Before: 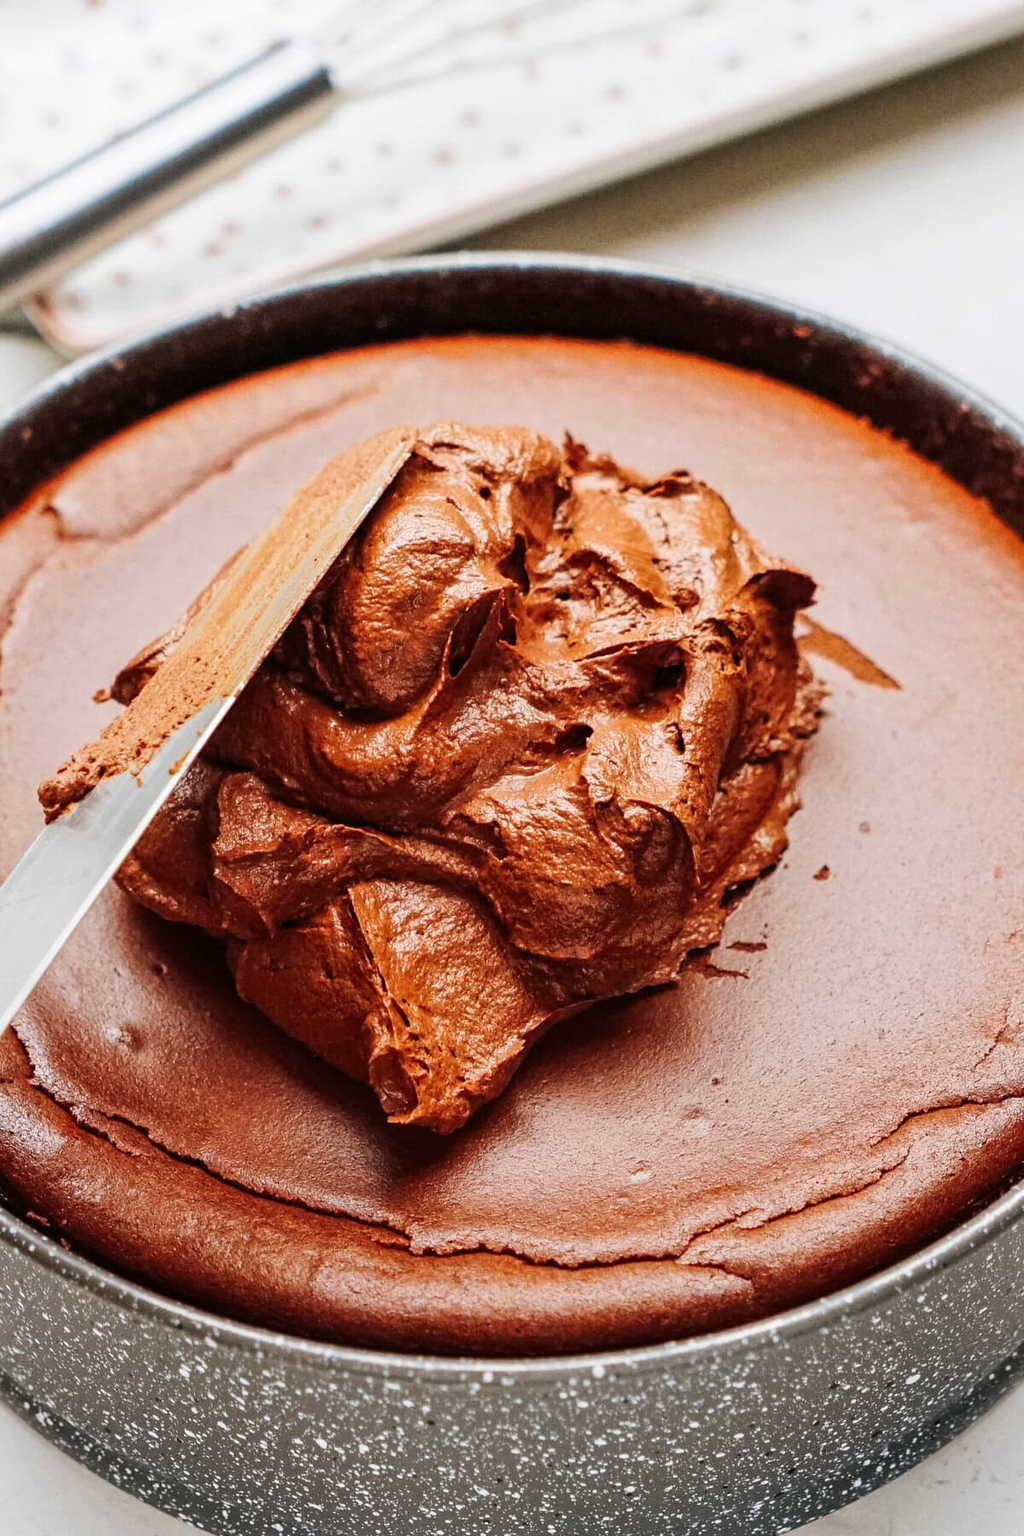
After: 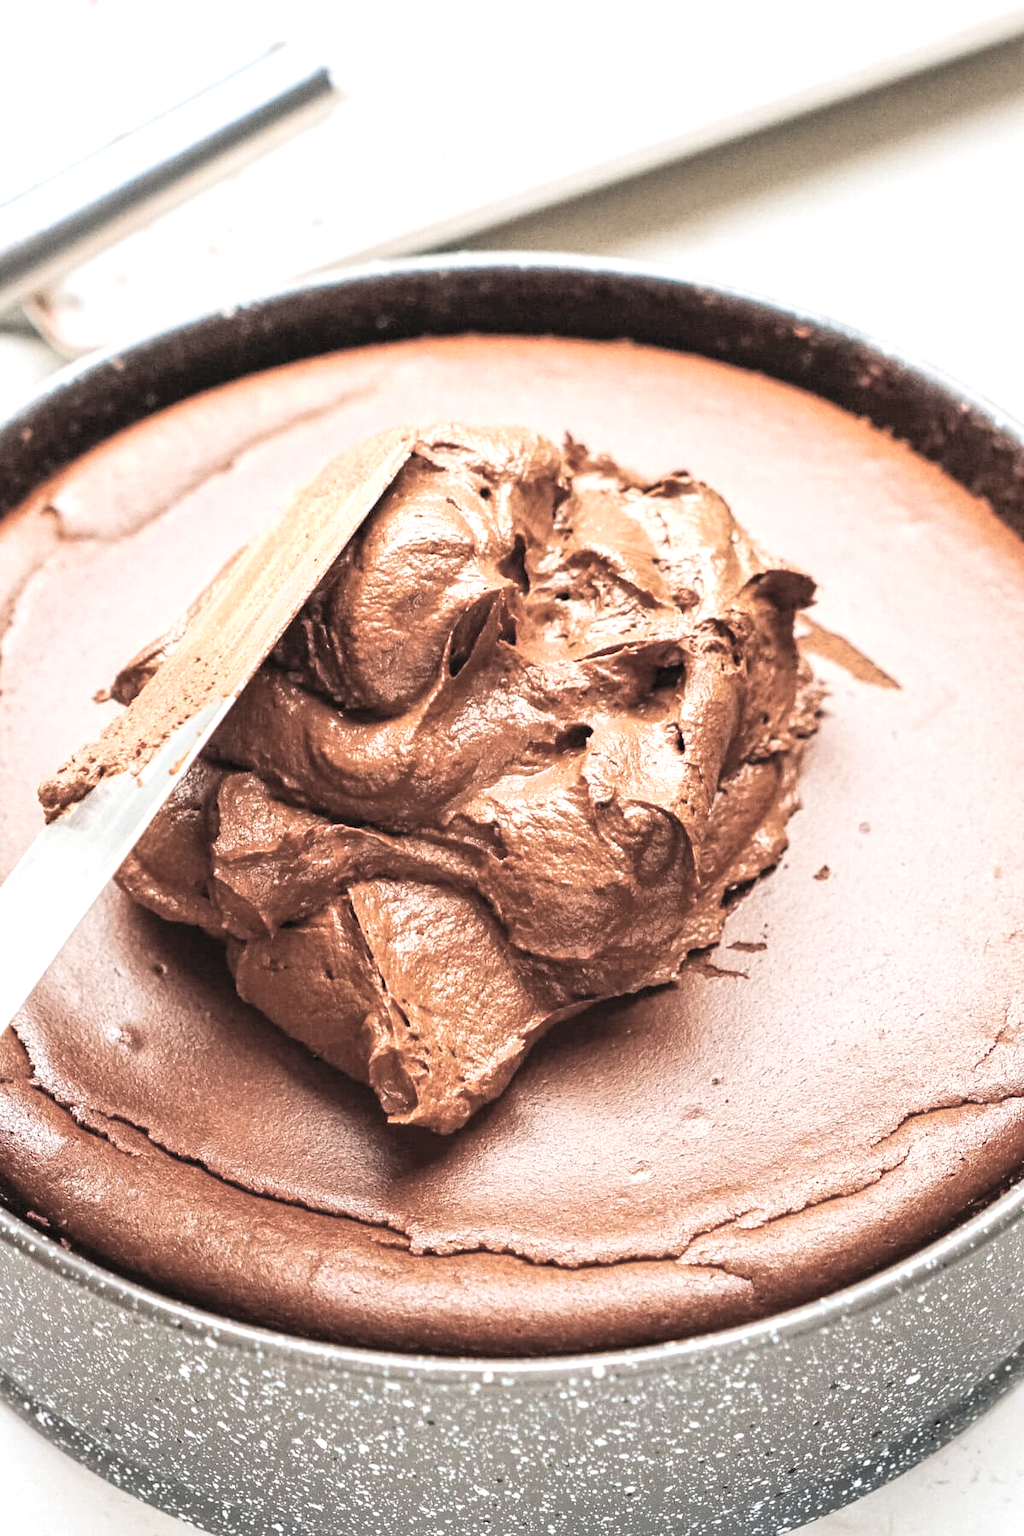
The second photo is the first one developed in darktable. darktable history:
exposure: black level correction 0, exposure 0.69 EV, compensate exposure bias true, compensate highlight preservation false
velvia: on, module defaults
contrast brightness saturation: brightness 0.187, saturation -0.517
